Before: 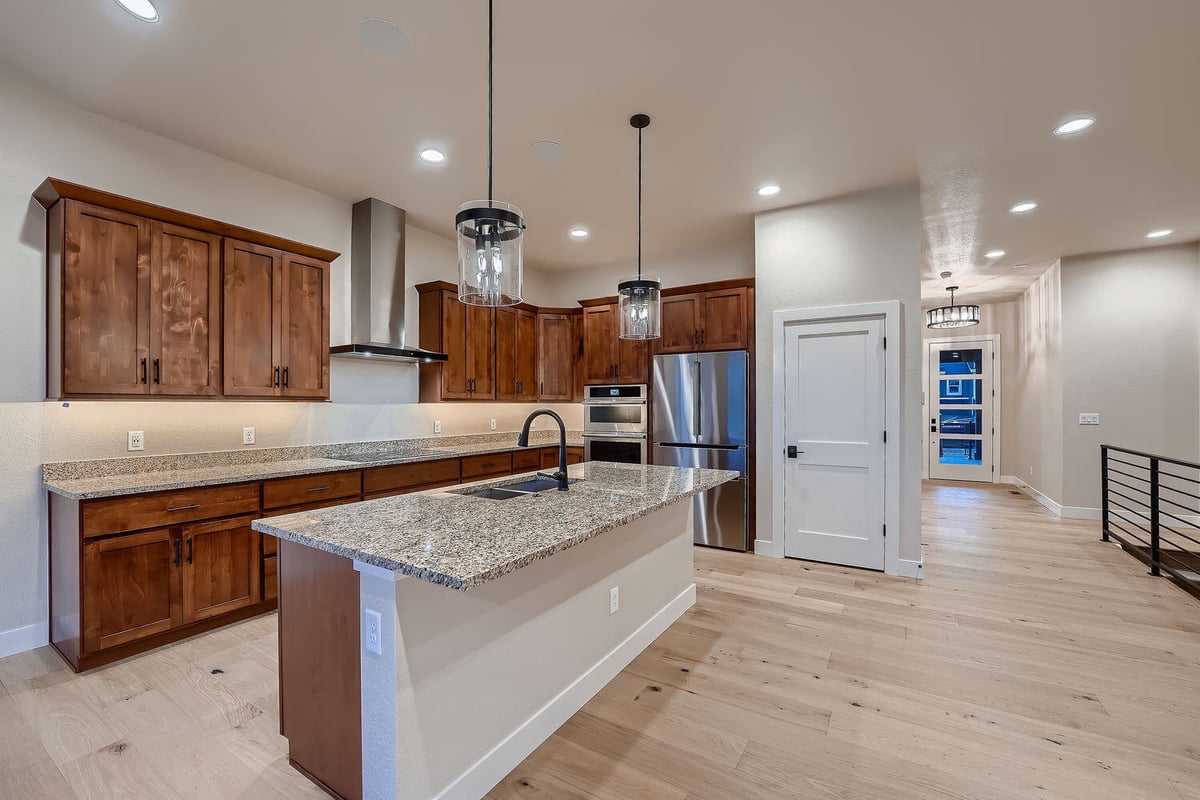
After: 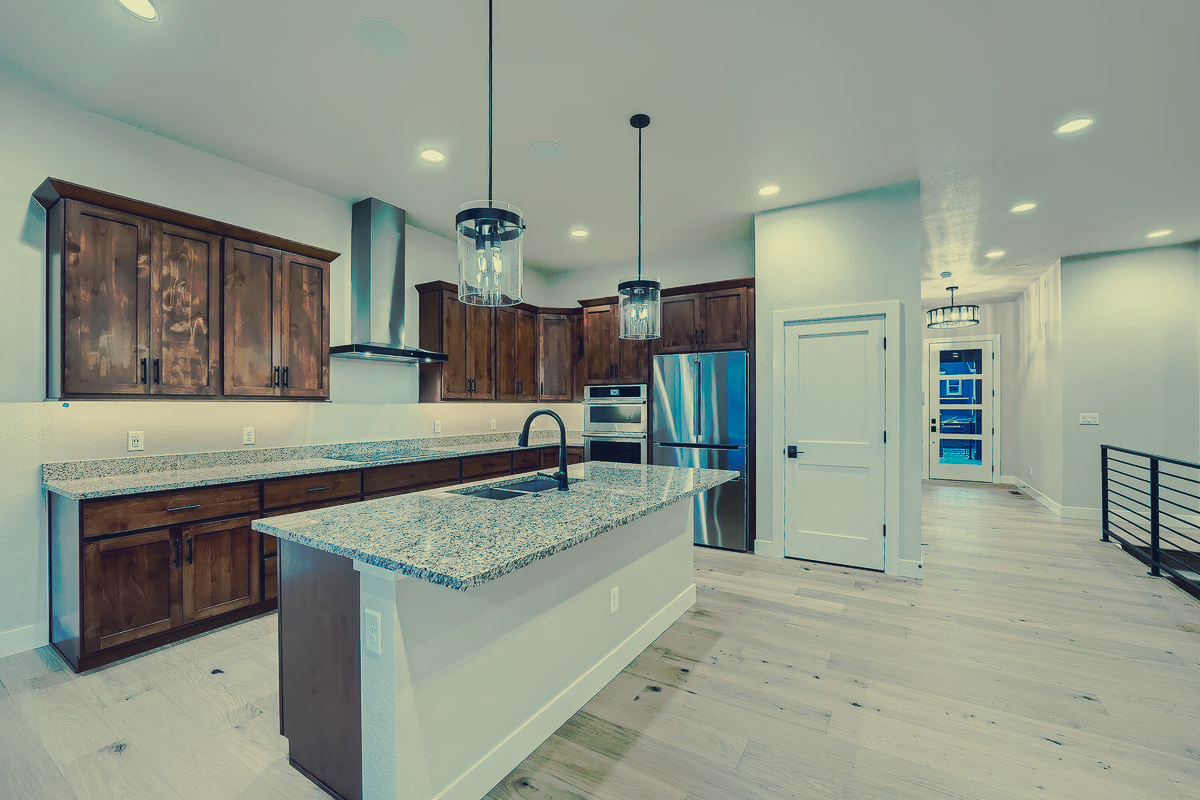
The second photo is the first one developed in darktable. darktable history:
tone curve: curves: ch0 [(0, 0) (0.003, 0.002) (0.011, 0.01) (0.025, 0.022) (0.044, 0.039) (0.069, 0.061) (0.1, 0.088) (0.136, 0.12) (0.177, 0.157) (0.224, 0.199) (0.277, 0.245) (0.335, 0.297) (0.399, 0.353) (0.468, 0.414) (0.543, 0.563) (0.623, 0.64) (0.709, 0.722) (0.801, 0.809) (0.898, 0.902) (1, 1)], preserve colors none
color look up table: target L [90.56, 88.91, 86.66, 78.57, 80.76, 79.38, 74.42, 70.8, 69.19, 59.59, 54.8, 52.16, 44.59, 15.53, 200, 85.33, 83.56, 76.02, 67.38, 61.49, 62.55, 59.82, 50.15, 41.02, 42.34, 17.25, 12.32, 75.58, 69.91, 68.55, 67.92, 61.81, 58.04, 51.35, 54.74, 43.58, 47.26, 39.12, 39.73, 29.3, 27.44, 21.74, 16.71, 13.31, 8.047, 79.45, 73.93, 60.1, 33.51], target a [-9.159, -14.89, -24.57, -60.16, -72.82, -55.94, -64.43, -33.86, -13.37, -43.55, -42.77, -25.2, -30.34, -9.871, 0, 2.043, -8.295, 16.05, 37.8, 35.76, 1.101, 12.18, 73.5, 44.48, -7.95, 2.588, 26.93, 16.51, 13.99, -17.92, 38.92, 57.23, 30.12, 78.65, -8.208, 68.9, -11.78, 65.77, -12.48, 47.61, 47.8, 44.49, 41.62, 22.93, 9.146, -54.74, -11.77, -35.28, -4.775], target b [39.32, 24.22, 52.4, 25.19, 71.53, 17.09, 50.11, 8.619, 38.79, 9.456, 47.33, 14.07, -2.771, -6.724, 0, 21.77, 78.13, 23.95, 12.3, 55.25, 14.81, 54.77, 16.68, 11.79, 36.63, 4.545, -11.74, 10.33, -1.439, -5.302, 0.729, -14.99, -20.37, -14.97, -14.7, -43.93, -38.64, -45.32, -10.35, -24.95, -48.95, -78.82, -68.26, -42.39, -18.95, 8.815, 7.147, -11.04, -35.36], num patches 49
